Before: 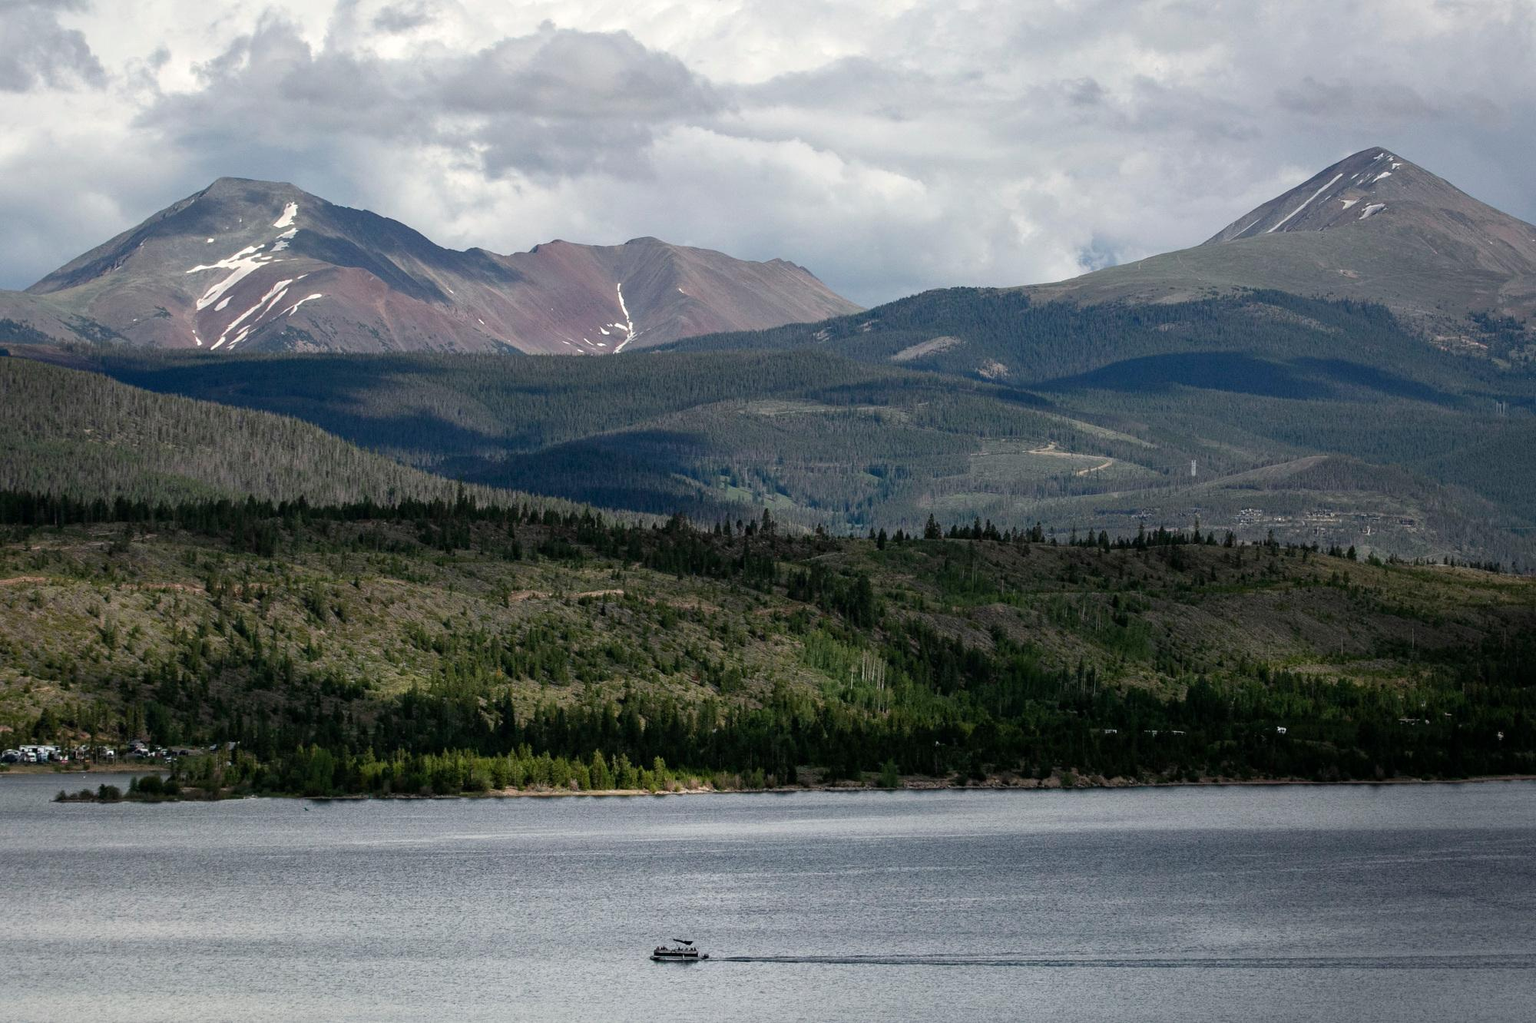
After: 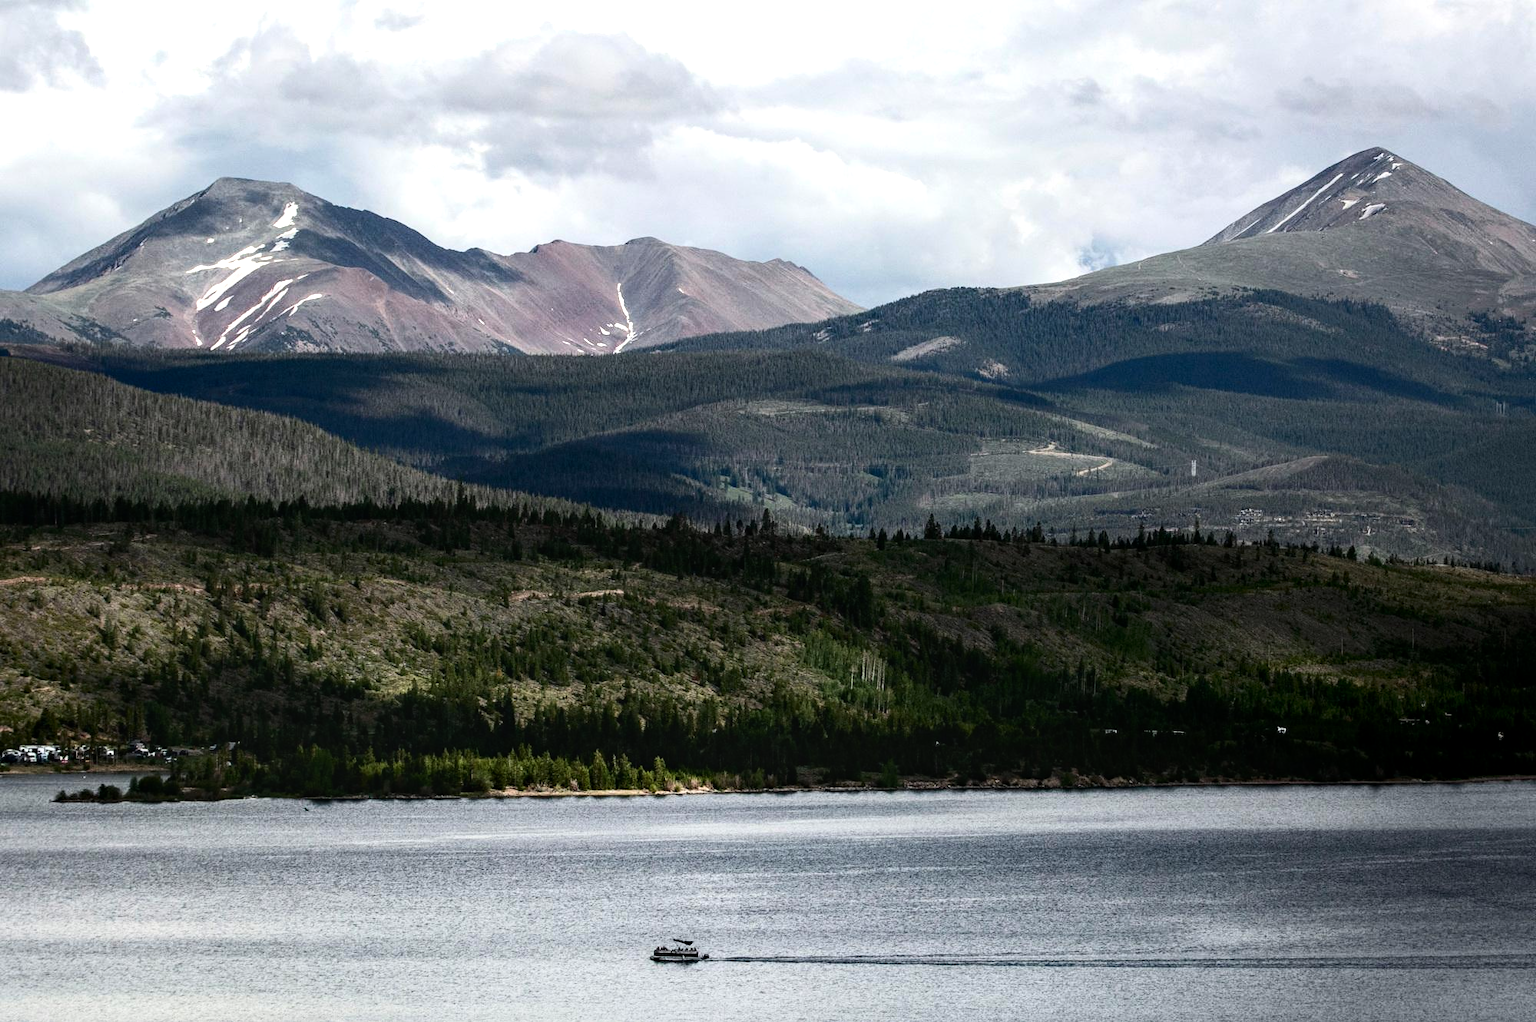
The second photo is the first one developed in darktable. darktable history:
local contrast: on, module defaults
contrast brightness saturation: contrast 0.22
tone equalizer: -8 EV -0.769 EV, -7 EV -0.674 EV, -6 EV -0.564 EV, -5 EV -0.377 EV, -3 EV 0.371 EV, -2 EV 0.6 EV, -1 EV 0.694 EV, +0 EV 0.77 EV, smoothing diameter 2.11%, edges refinement/feathering 20.59, mask exposure compensation -1.57 EV, filter diffusion 5
